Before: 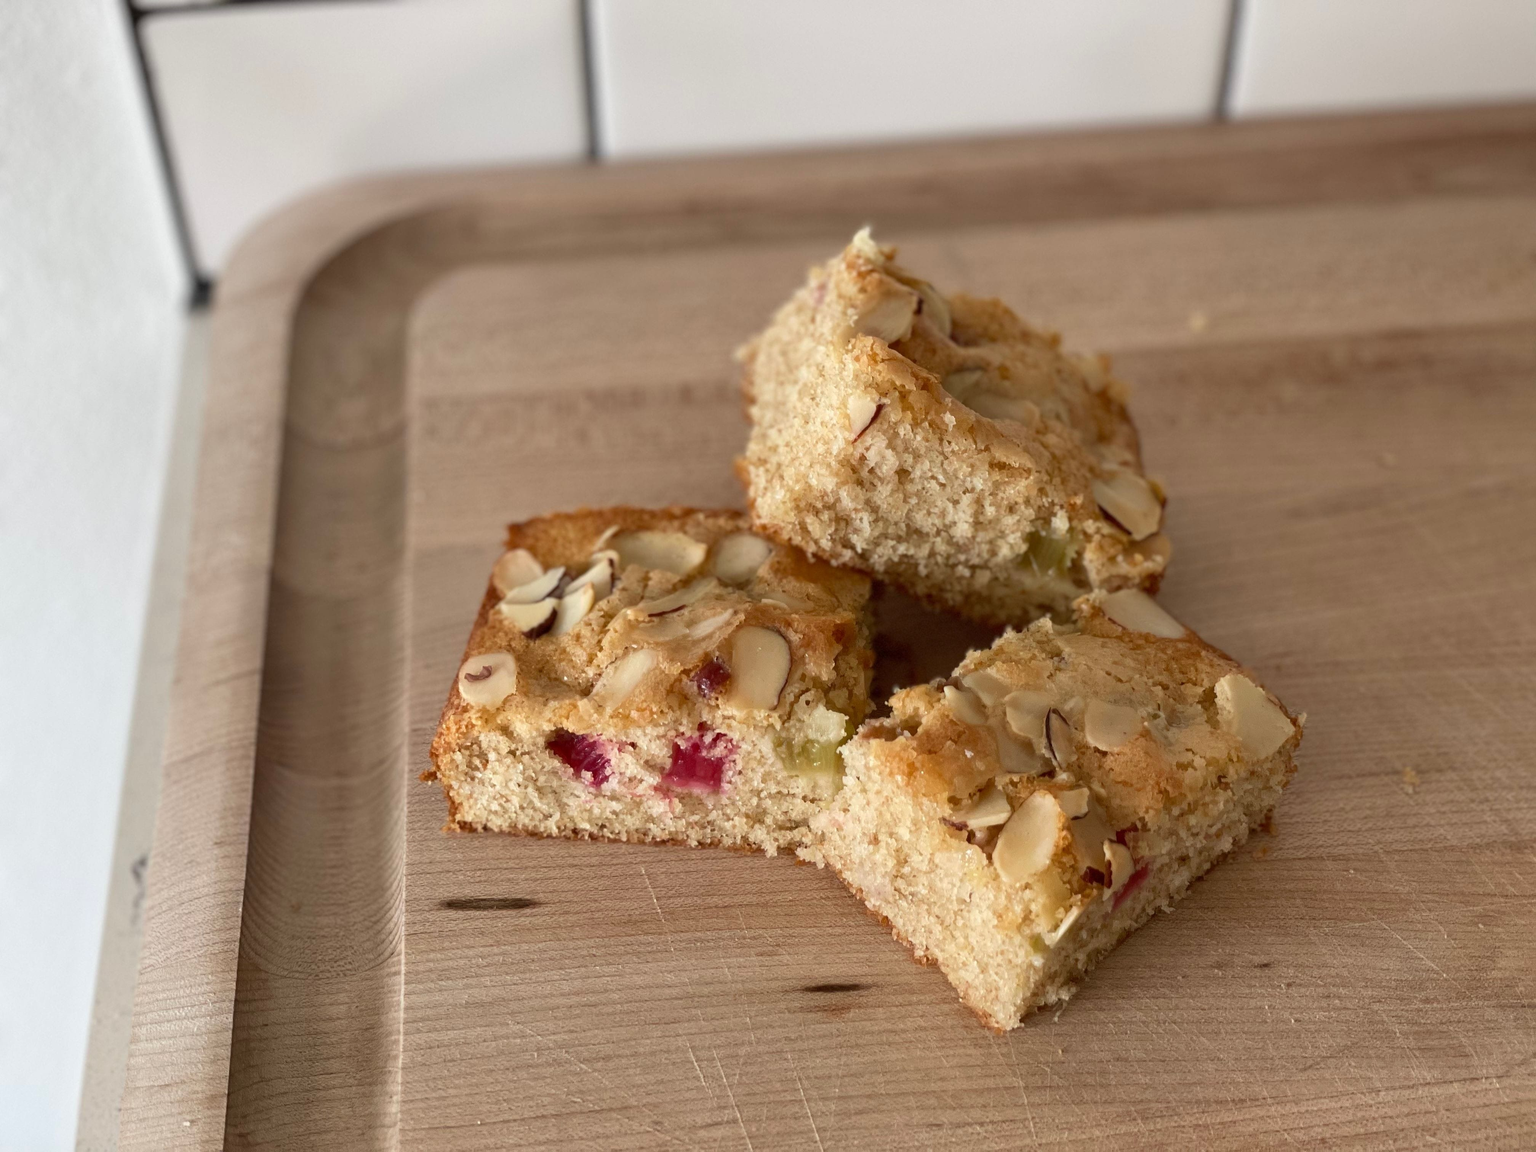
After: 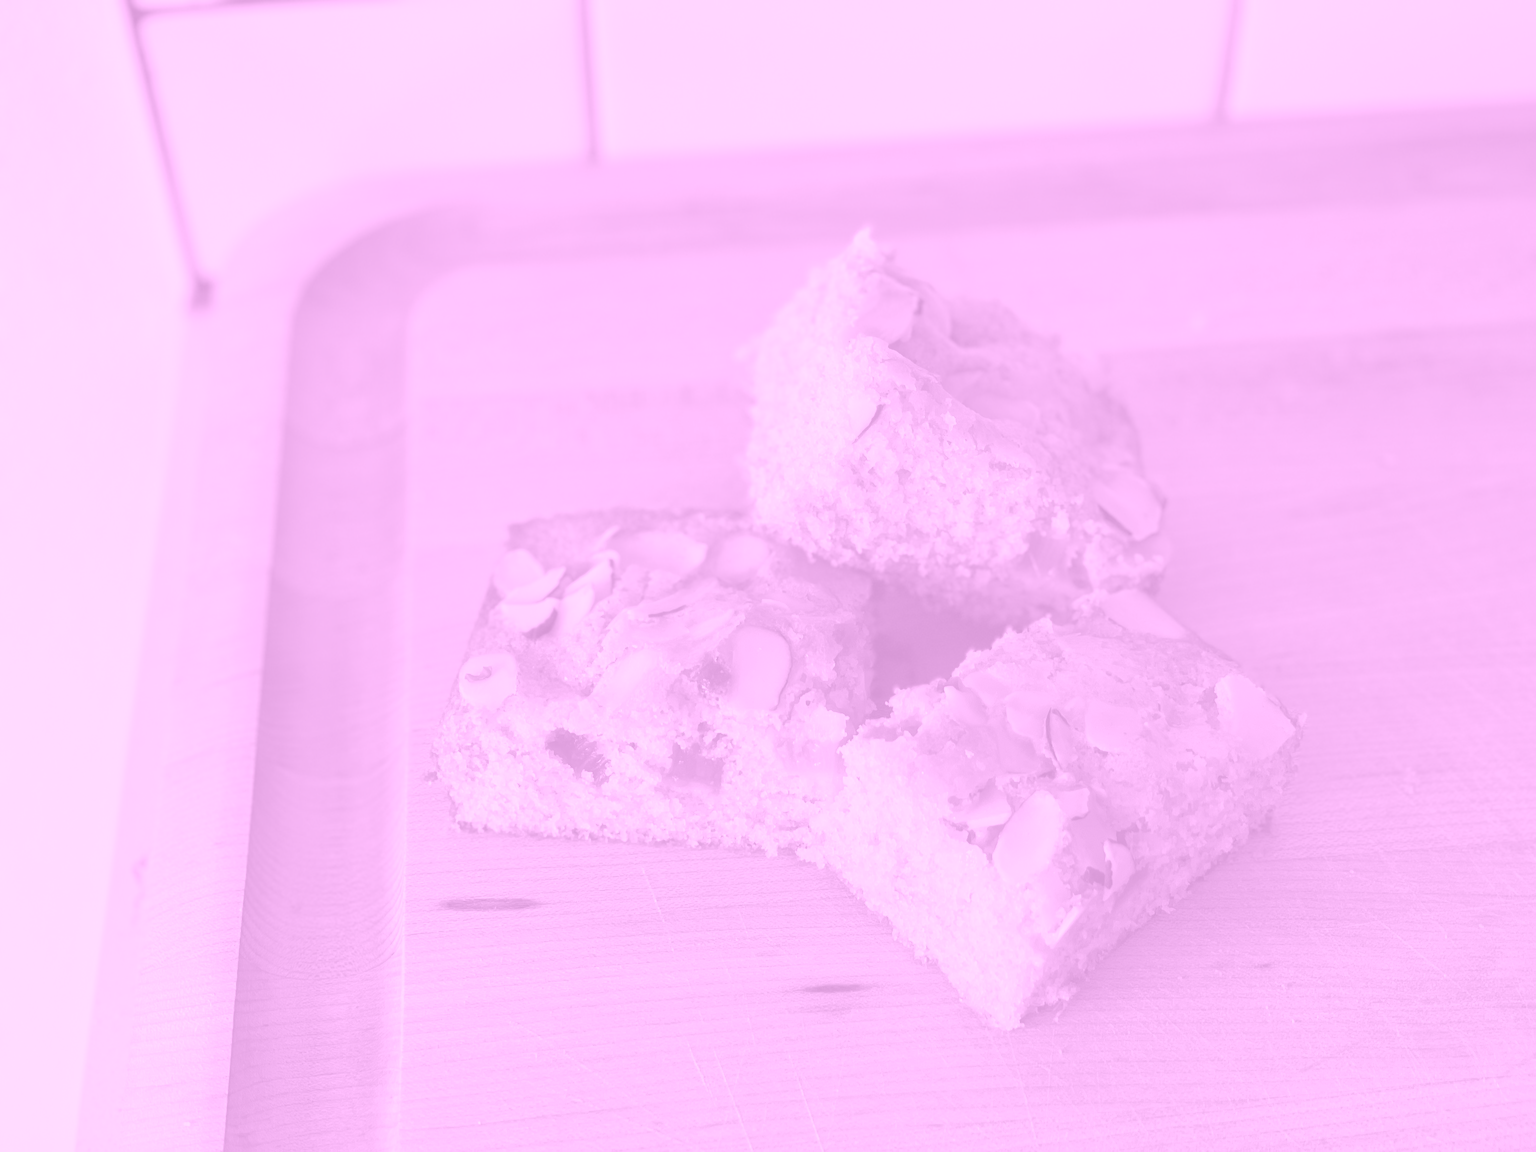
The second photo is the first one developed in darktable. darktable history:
colorize: hue 331.2°, saturation 75%, source mix 30.28%, lightness 70.52%, version 1
contrast brightness saturation: contrast -0.11
exposure: compensate highlight preservation false
